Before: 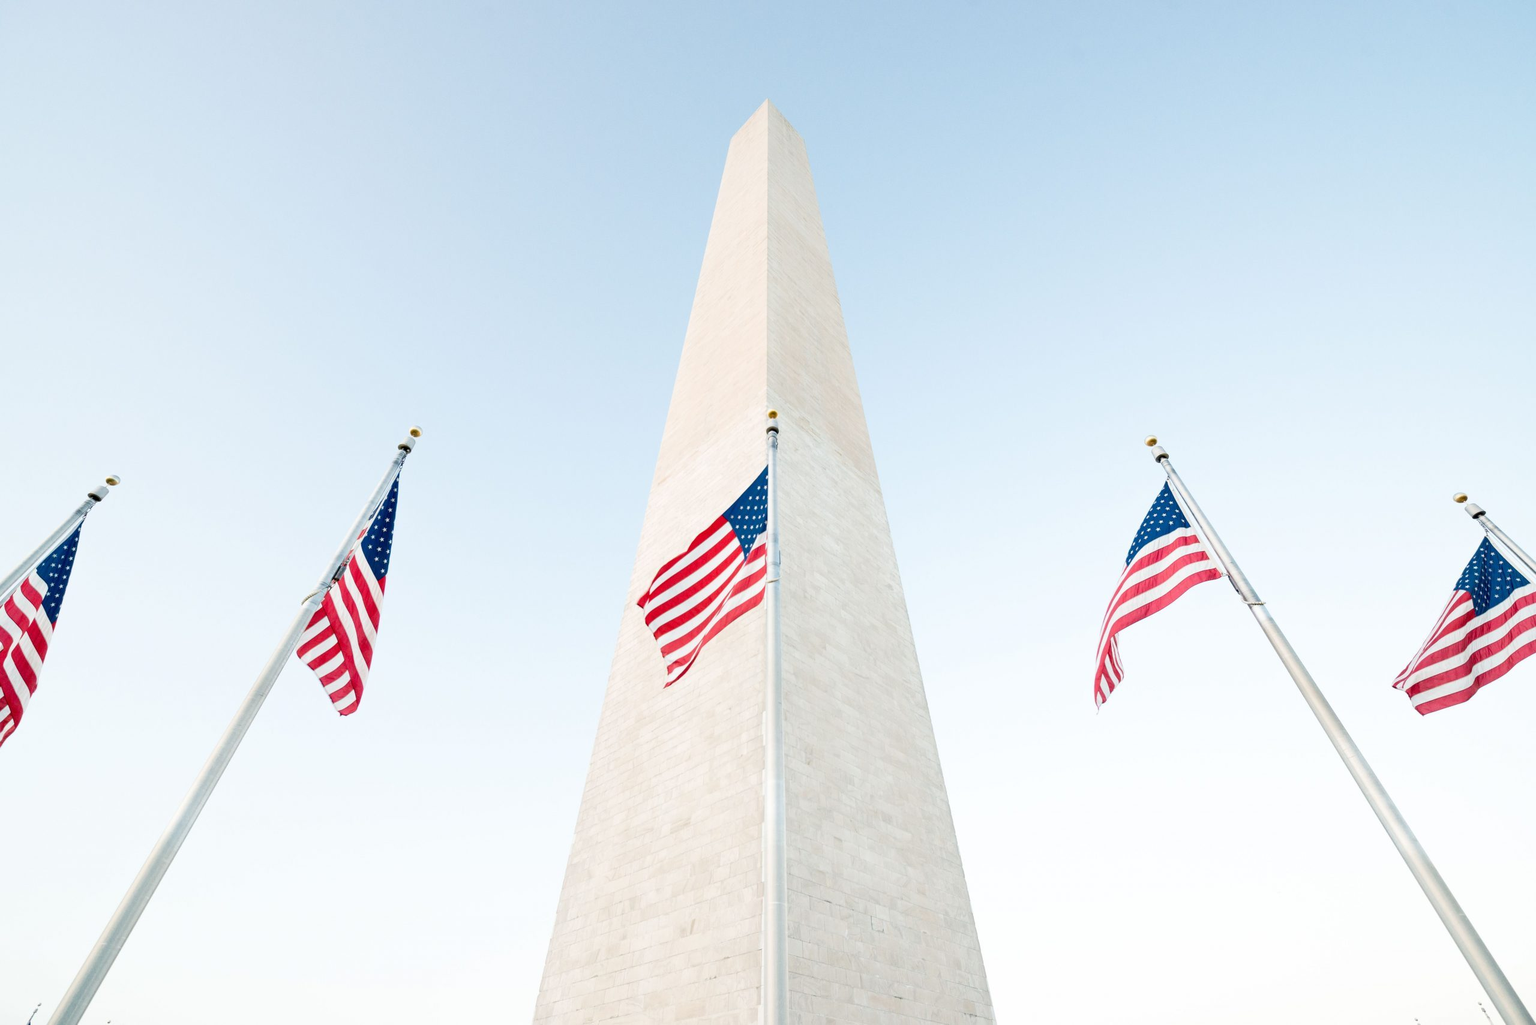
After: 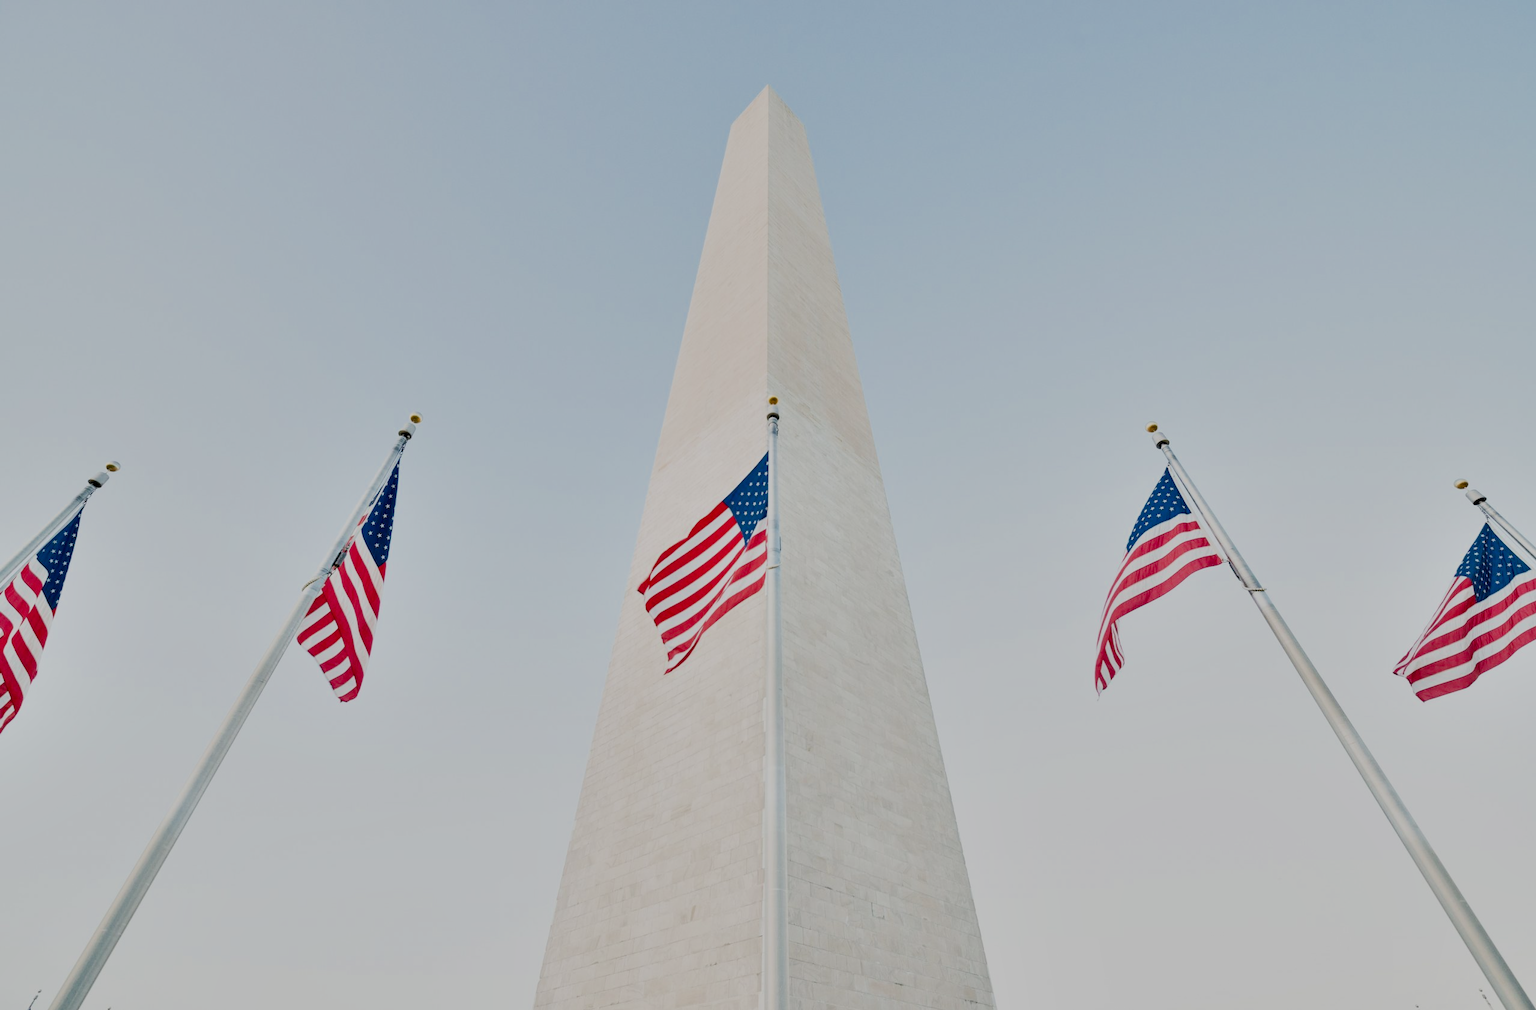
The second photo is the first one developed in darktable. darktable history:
crop: top 1.458%, right 0.022%
filmic rgb: black relative exposure -7.16 EV, white relative exposure 5.39 EV, hardness 3.02
shadows and highlights: soften with gaussian
